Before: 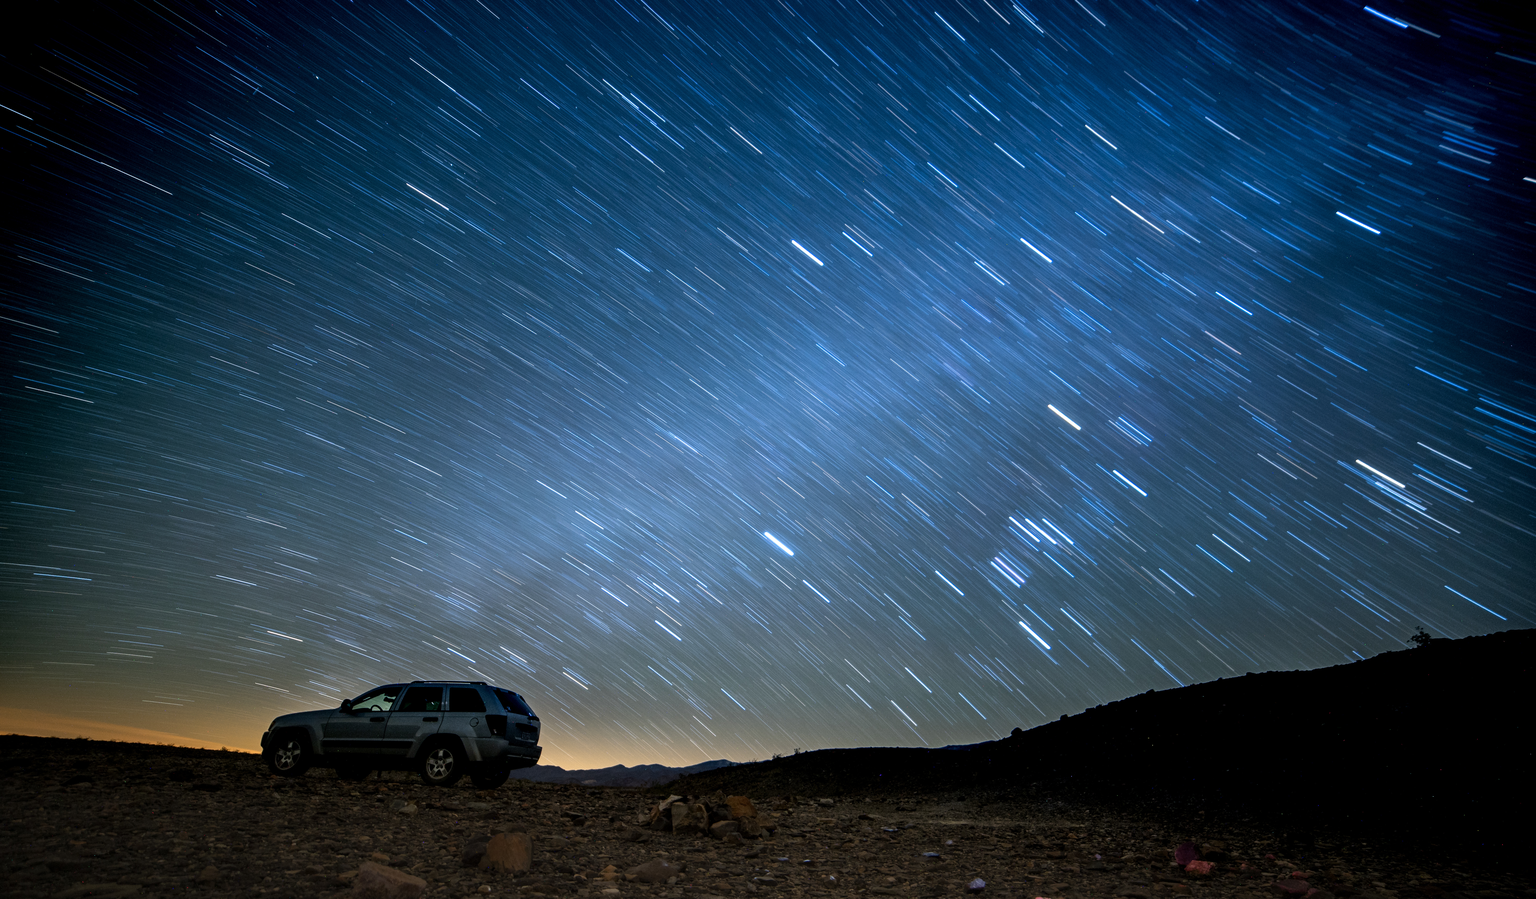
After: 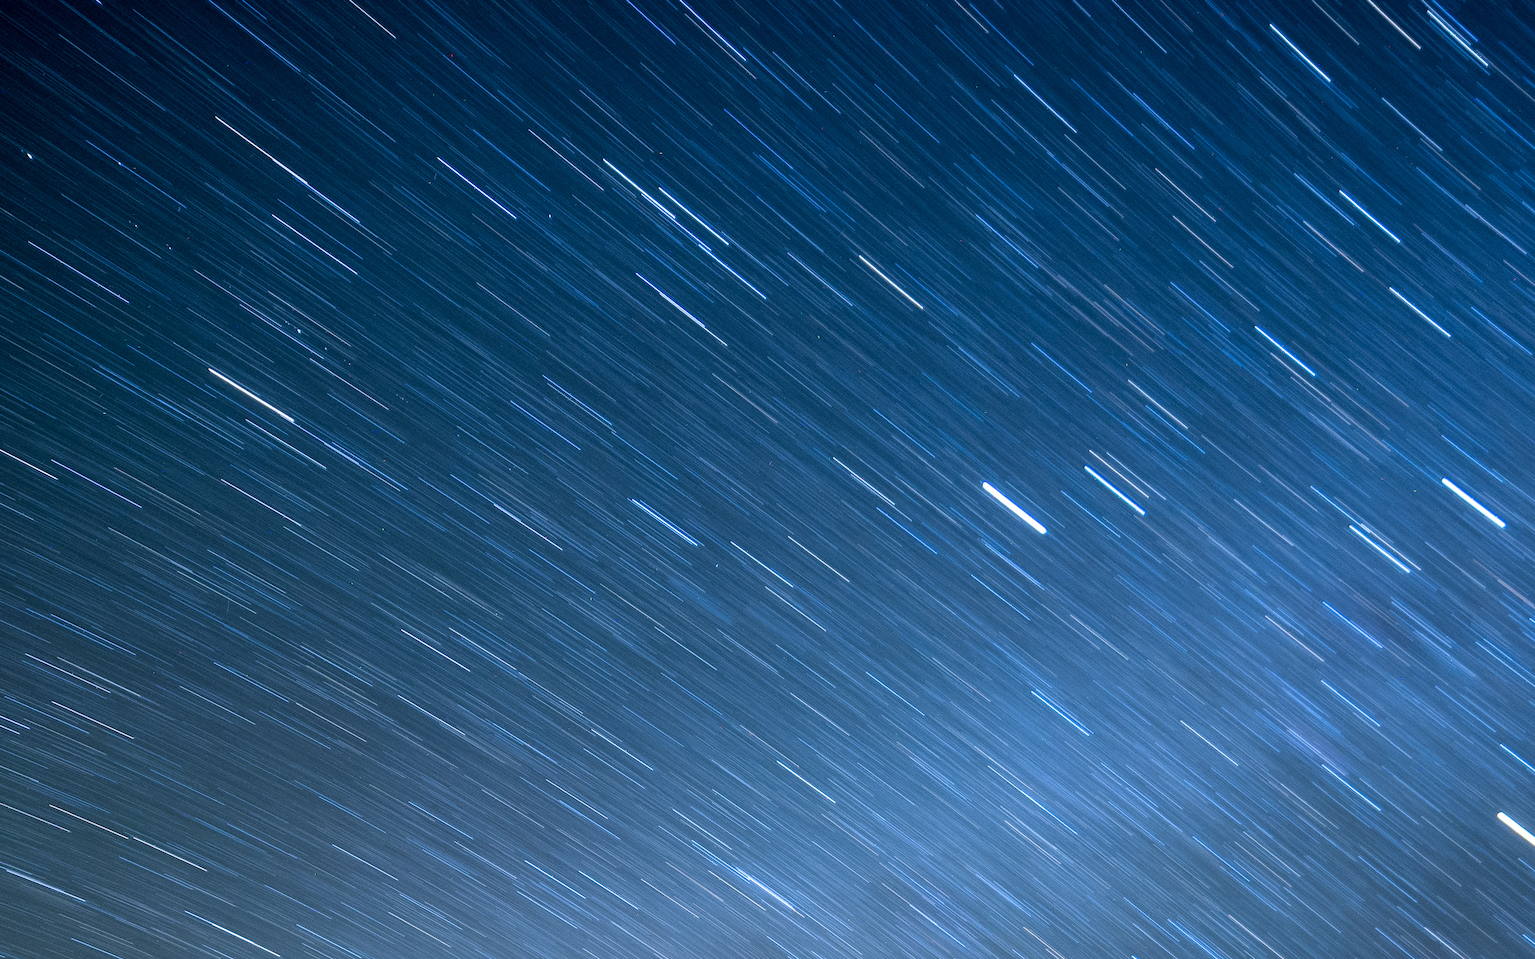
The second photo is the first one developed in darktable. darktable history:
crop: left 19.707%, right 30.494%, bottom 46.848%
tone equalizer: on, module defaults
